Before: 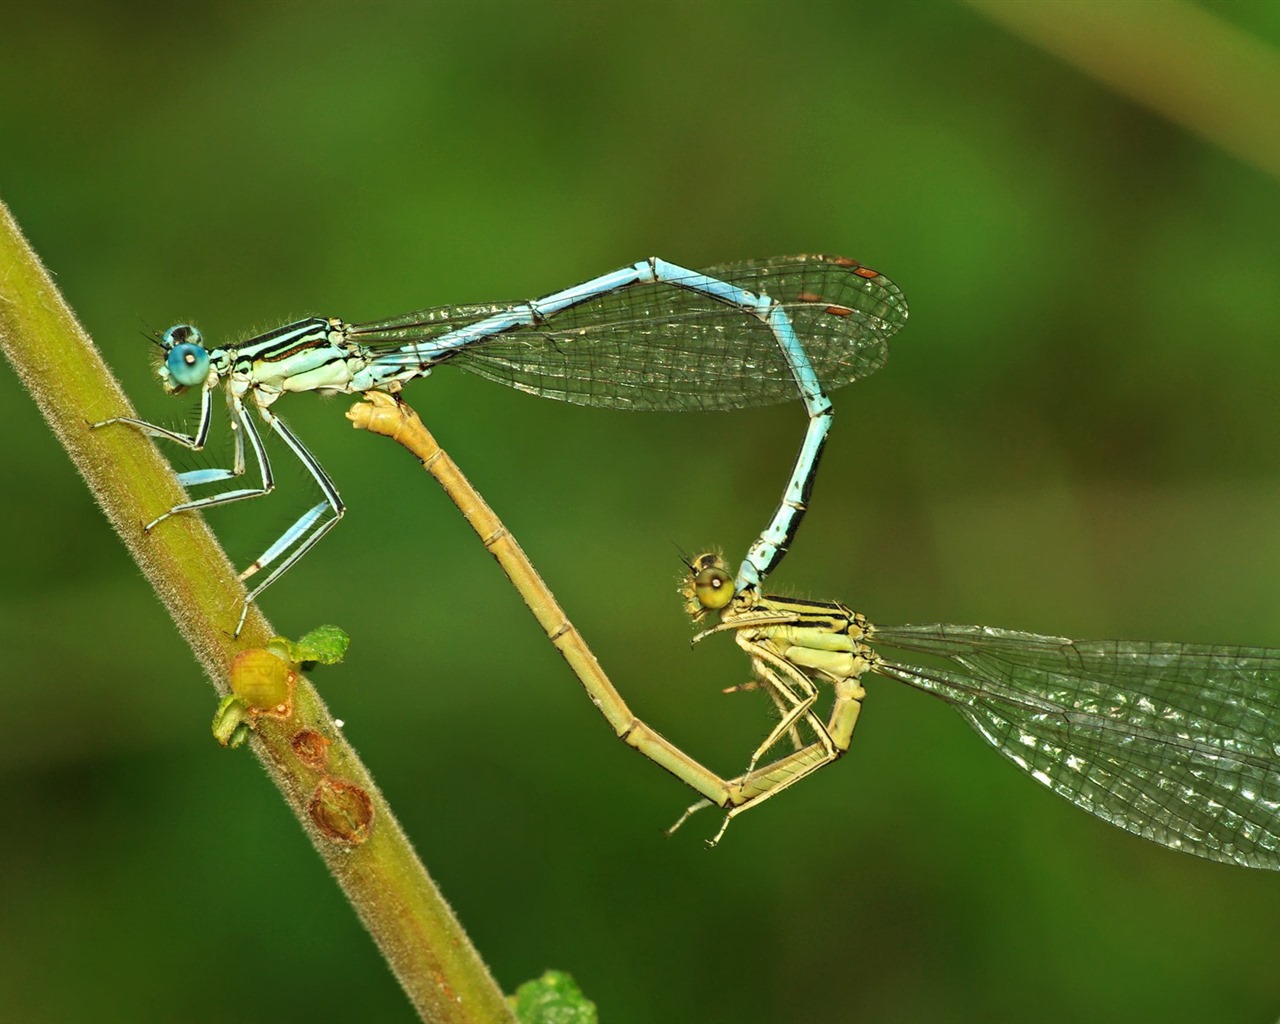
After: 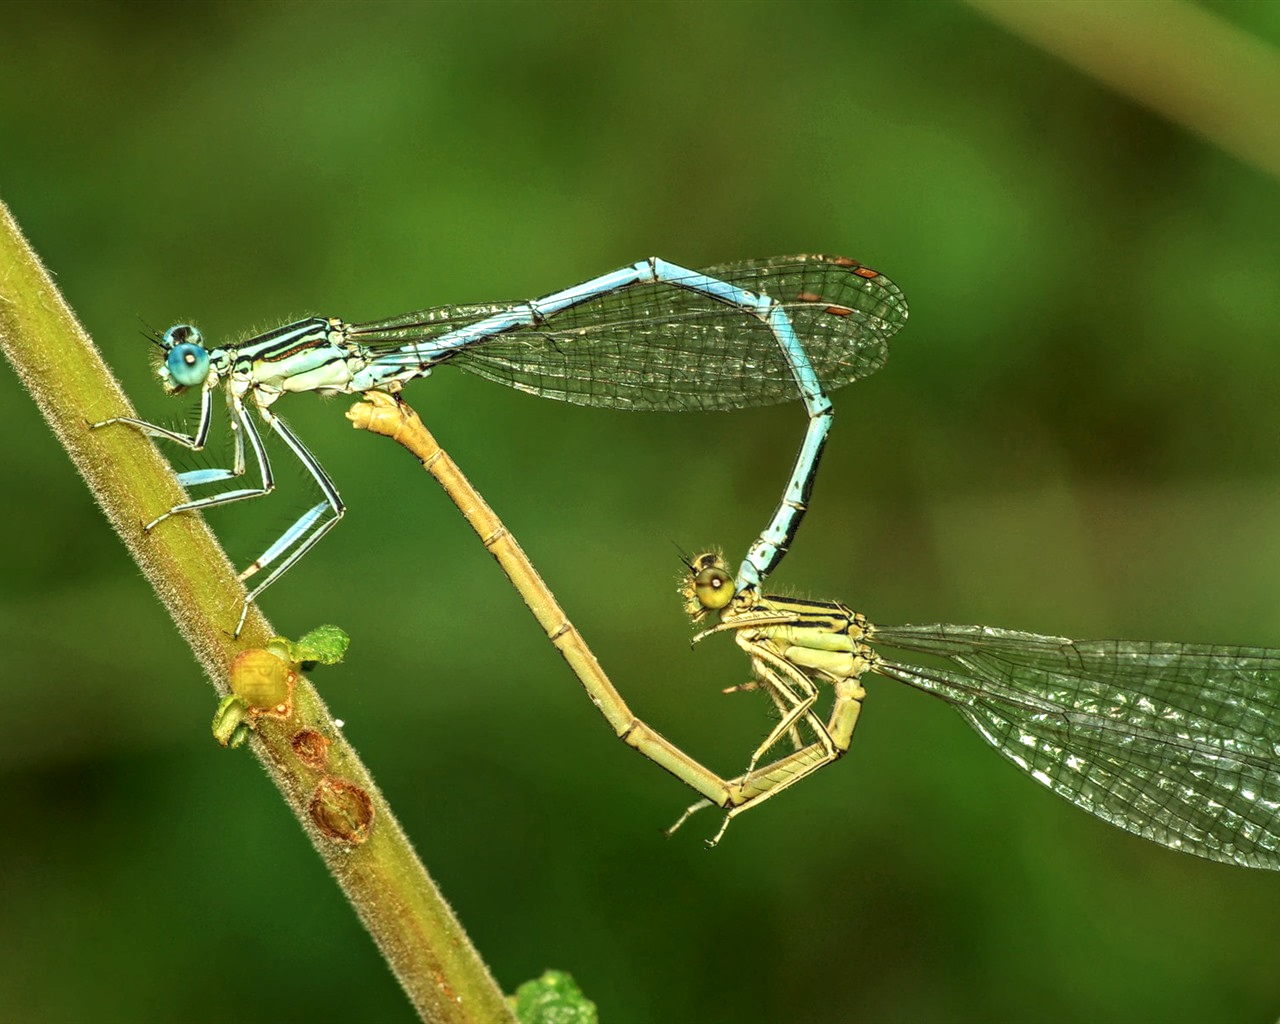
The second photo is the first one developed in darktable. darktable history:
local contrast: highlights 62%, detail 143%, midtone range 0.433
contrast brightness saturation: contrast 0.053
